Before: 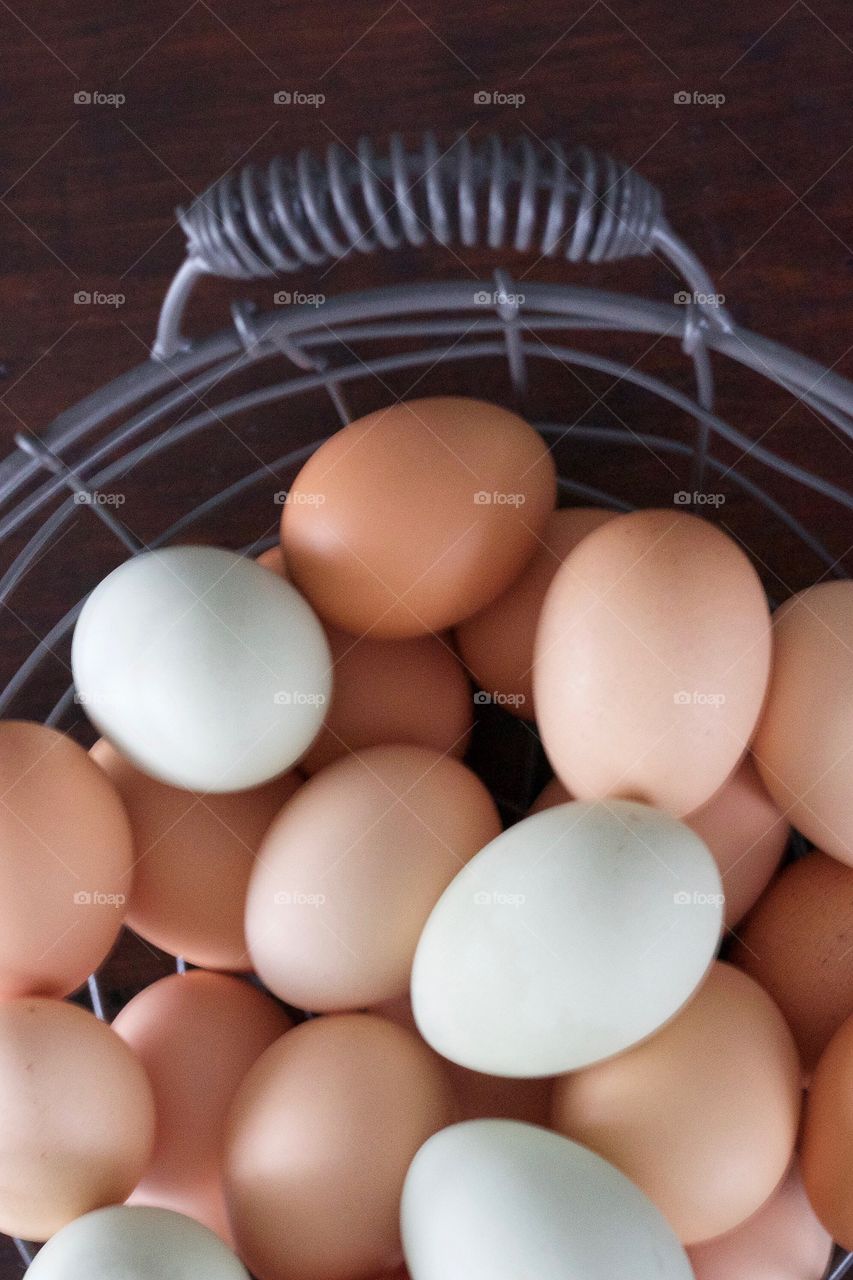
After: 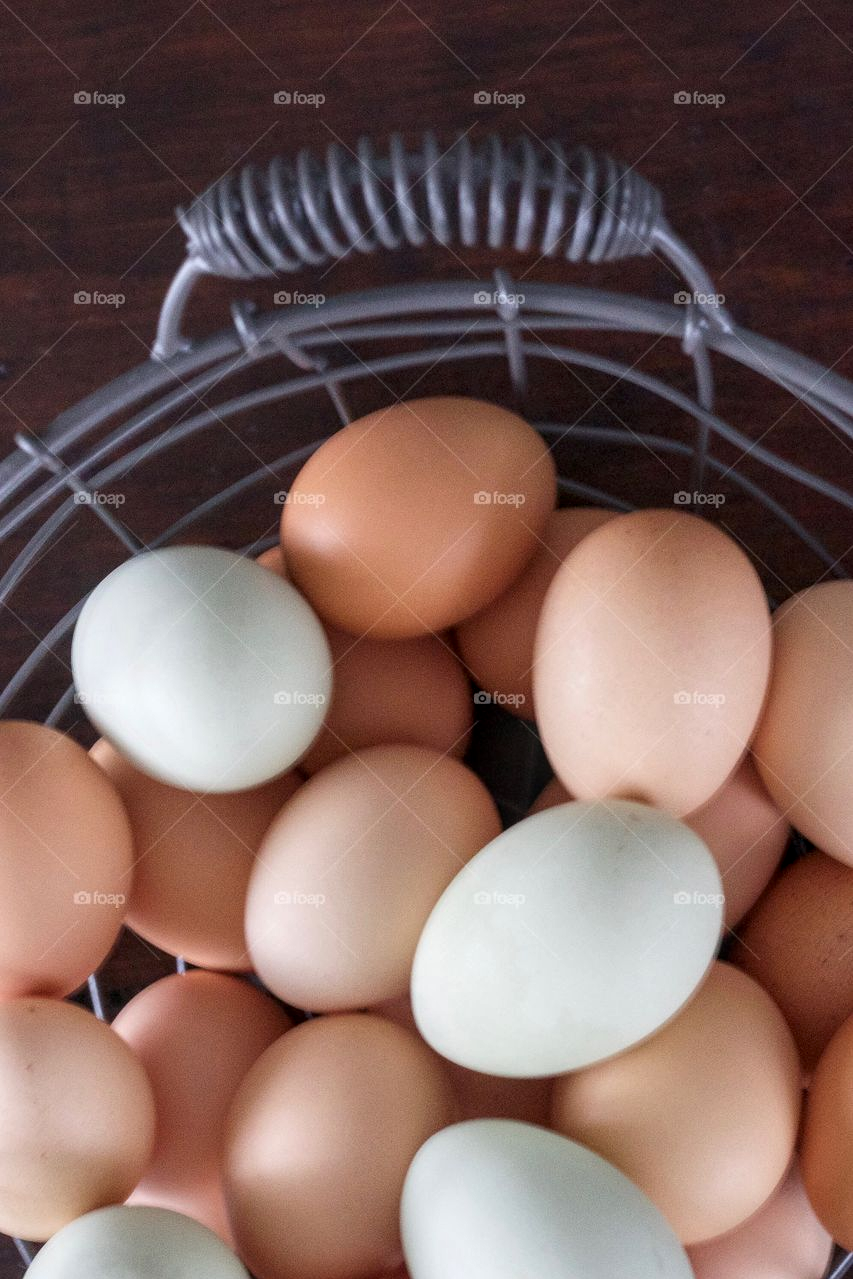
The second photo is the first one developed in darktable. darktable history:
local contrast: on, module defaults
crop: bottom 0.069%
